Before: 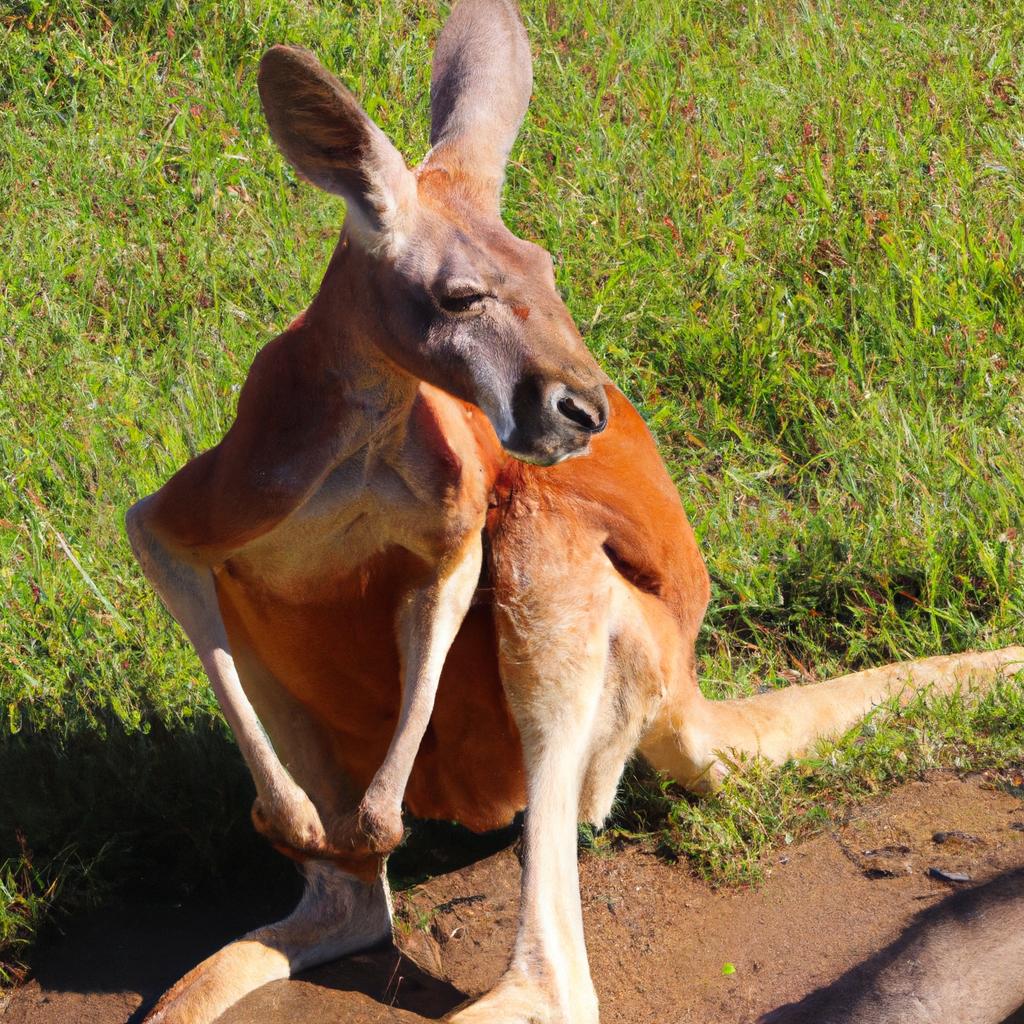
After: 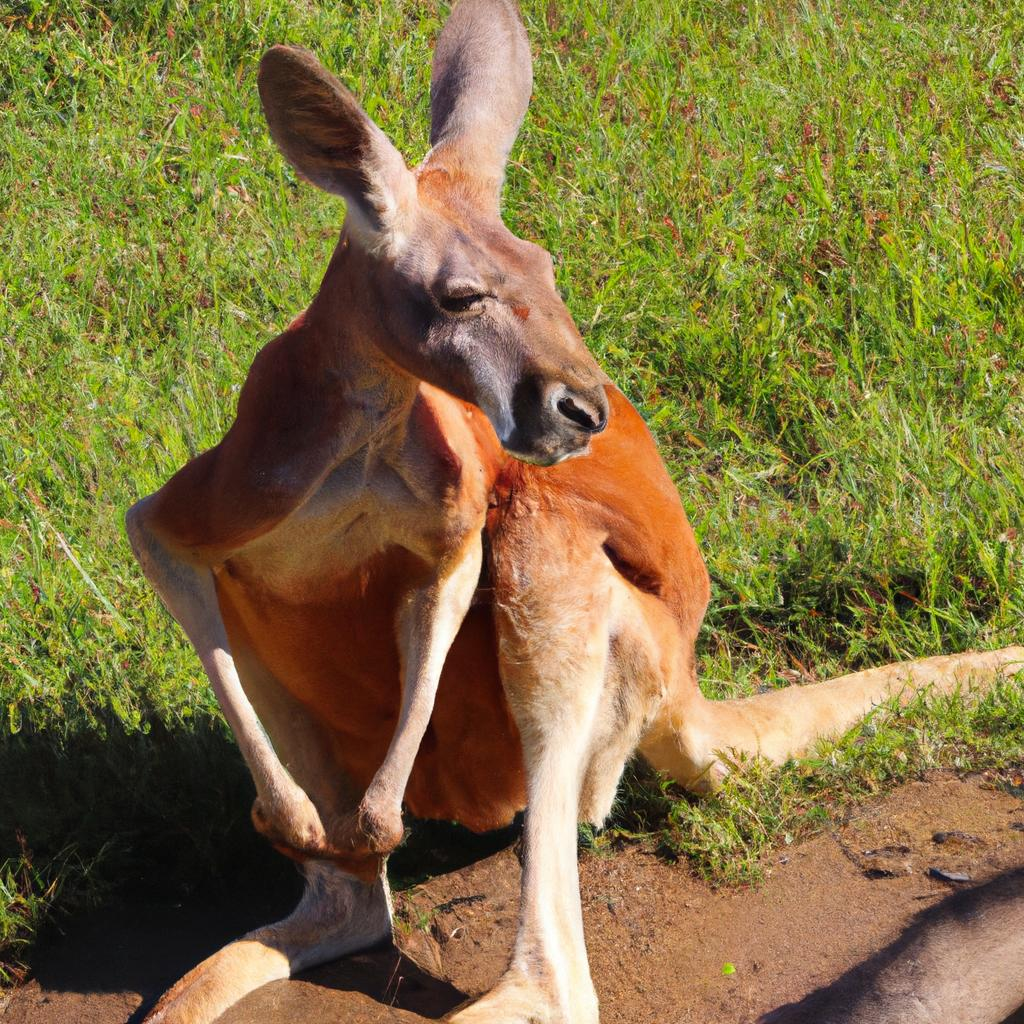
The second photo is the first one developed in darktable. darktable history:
shadows and highlights: shadows 30.58, highlights -62.41, highlights color adjustment 49.84%, soften with gaussian
